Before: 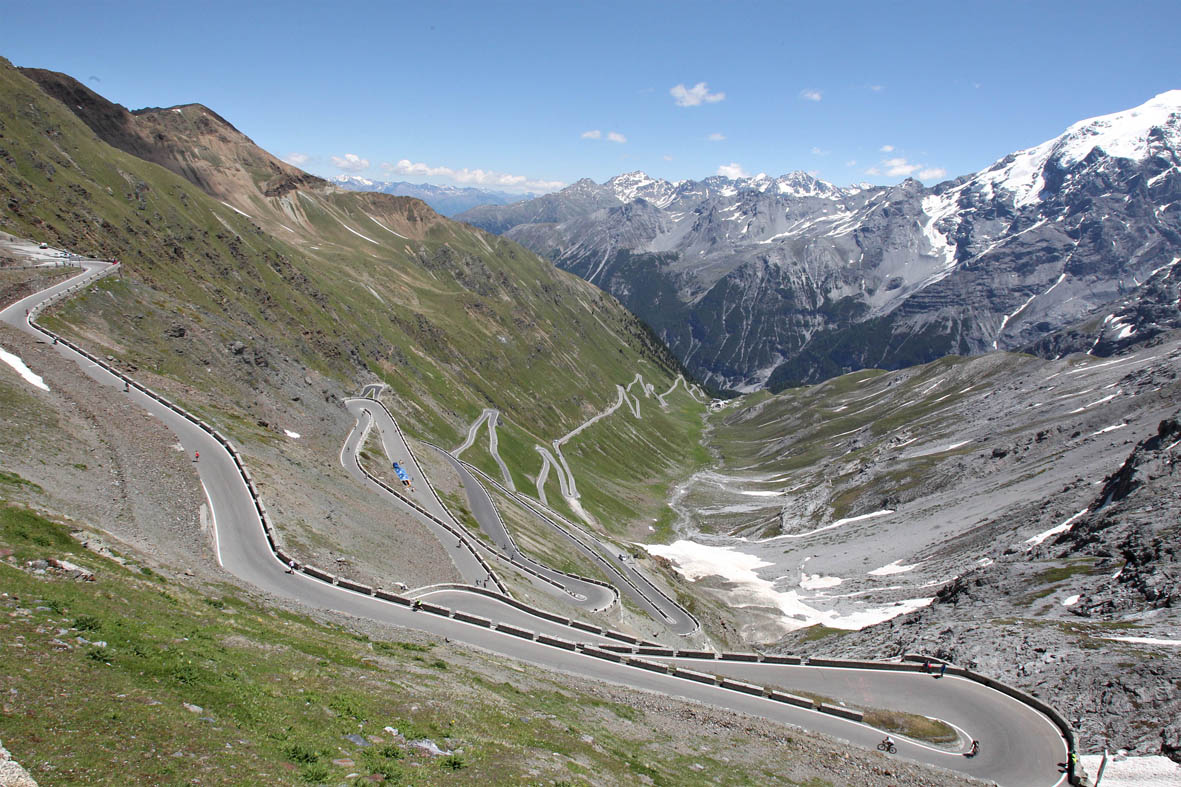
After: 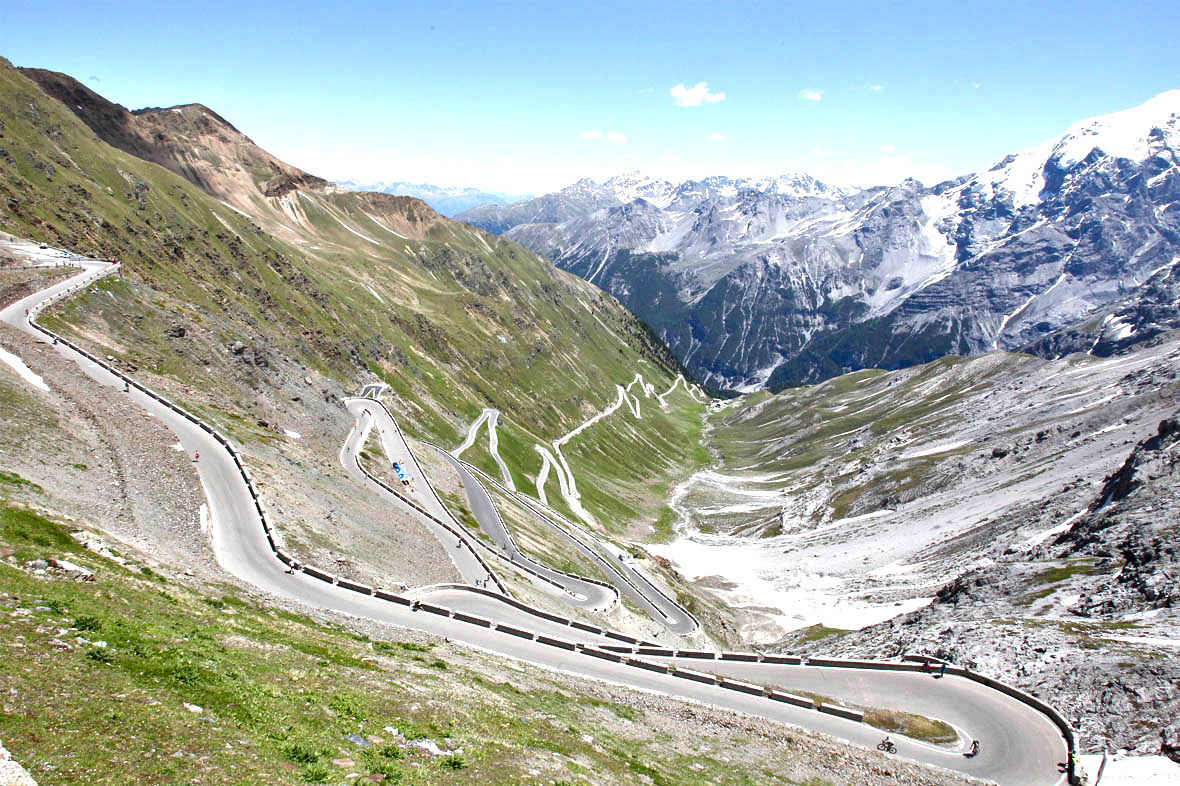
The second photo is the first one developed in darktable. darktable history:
exposure: black level correction 0, exposure 1 EV, compensate exposure bias true, compensate highlight preservation false
local contrast: mode bilateral grid, contrast 25, coarseness 60, detail 151%, midtone range 0.2
color balance rgb: linear chroma grading › shadows 32%, linear chroma grading › global chroma -2%, linear chroma grading › mid-tones 4%, perceptual saturation grading › global saturation -2%, perceptual saturation grading › highlights -8%, perceptual saturation grading › mid-tones 8%, perceptual saturation grading › shadows 4%, perceptual brilliance grading › highlights 8%, perceptual brilliance grading › mid-tones 4%, perceptual brilliance grading › shadows 2%, global vibrance 16%, saturation formula JzAzBz (2021)
